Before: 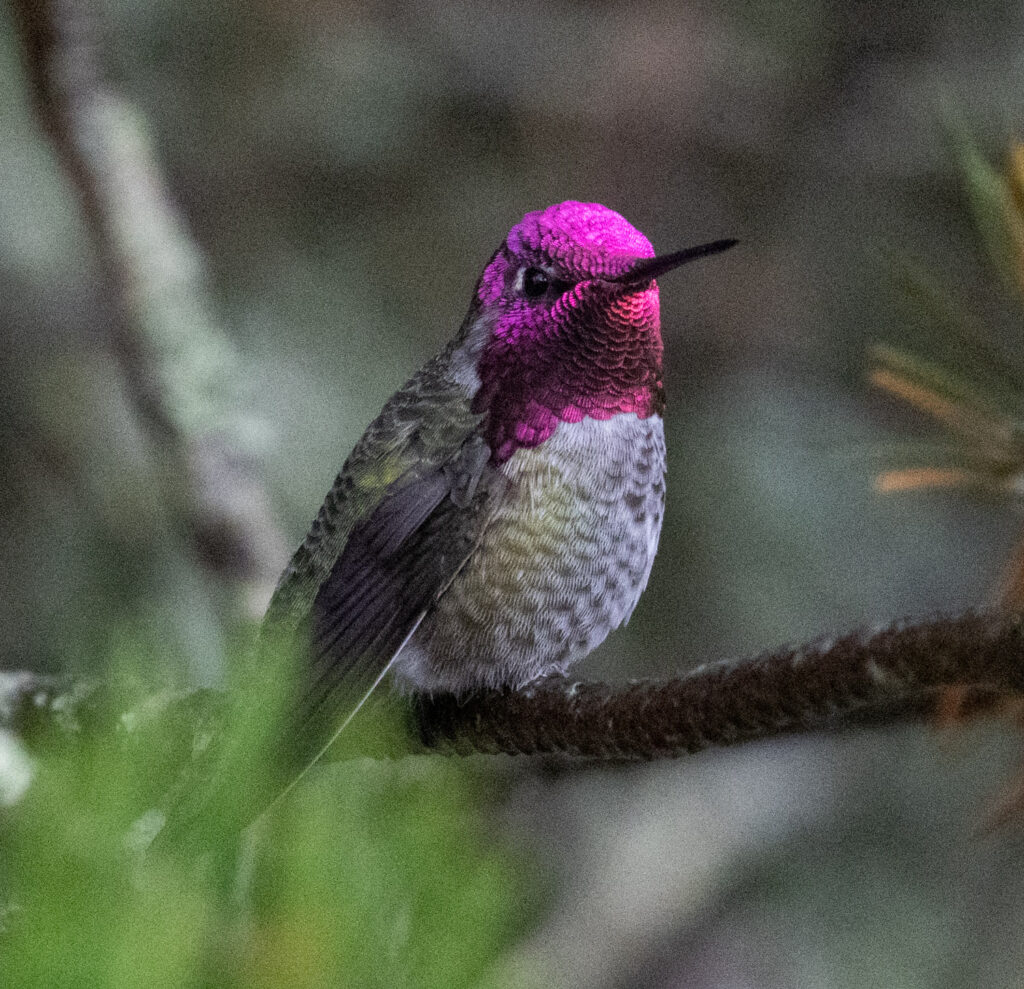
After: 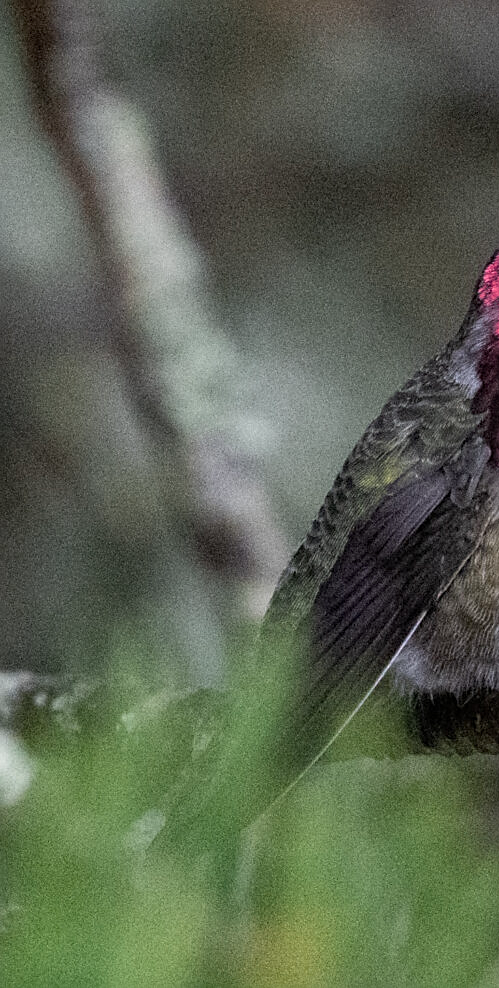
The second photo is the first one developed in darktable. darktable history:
sharpen: on, module defaults
crop and rotate: left 0.019%, top 0%, right 51.193%
color zones: curves: ch0 [(0.018, 0.548) (0.197, 0.654) (0.425, 0.447) (0.605, 0.658) (0.732, 0.579)]; ch1 [(0.105, 0.531) (0.224, 0.531) (0.386, 0.39) (0.618, 0.456) (0.732, 0.456) (0.956, 0.421)]; ch2 [(0.039, 0.583) (0.215, 0.465) (0.399, 0.544) (0.465, 0.548) (0.614, 0.447) (0.724, 0.43) (0.882, 0.623) (0.956, 0.632)]
